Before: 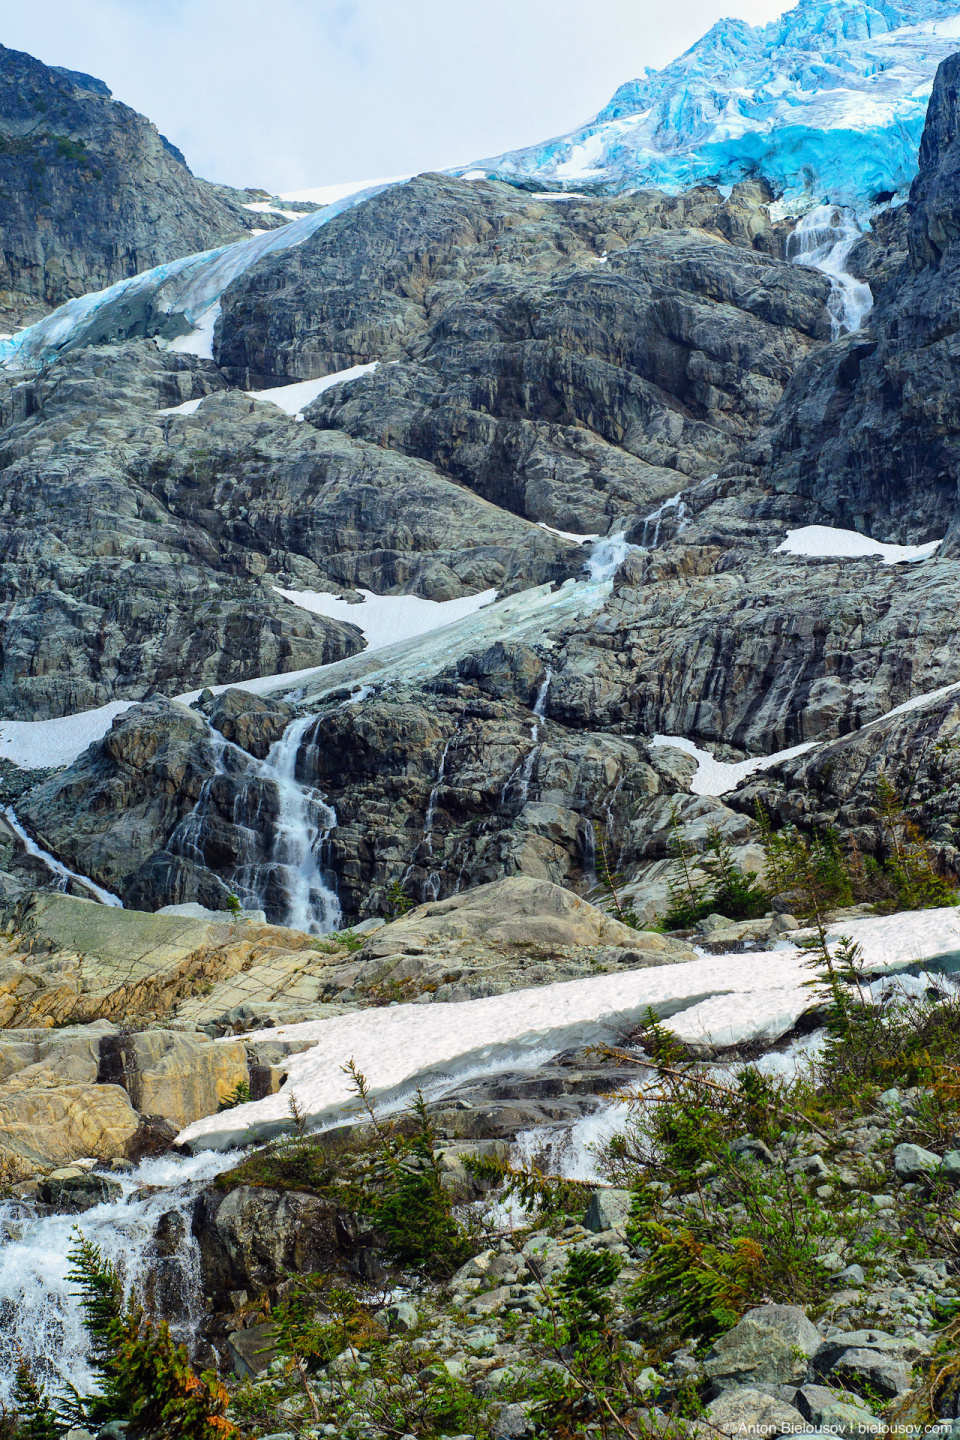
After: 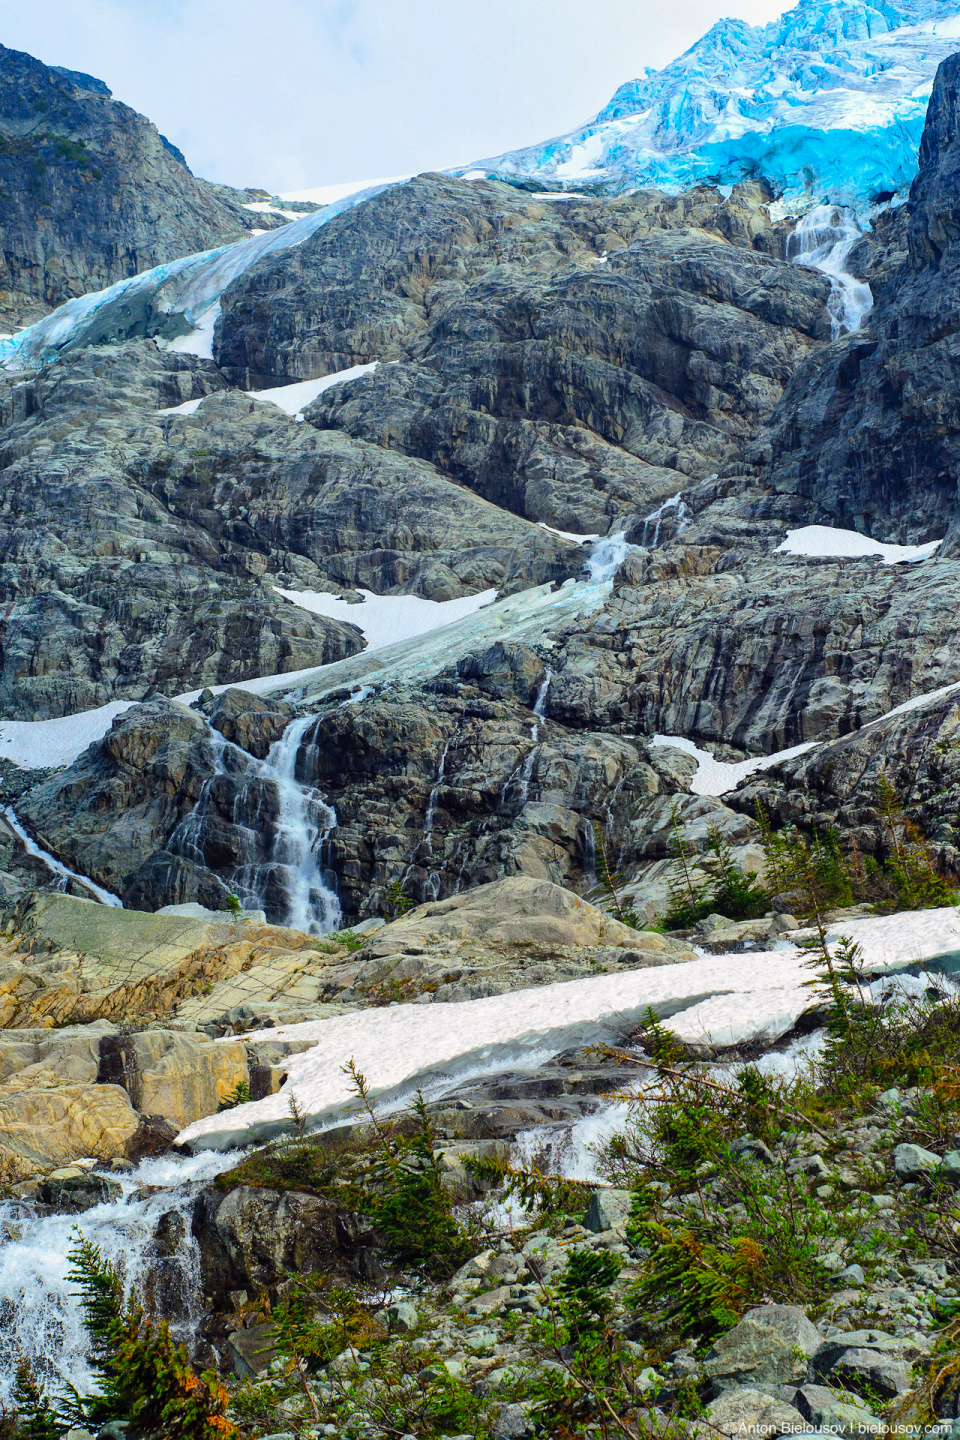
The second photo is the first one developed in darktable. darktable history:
contrast brightness saturation: saturation 0.122
